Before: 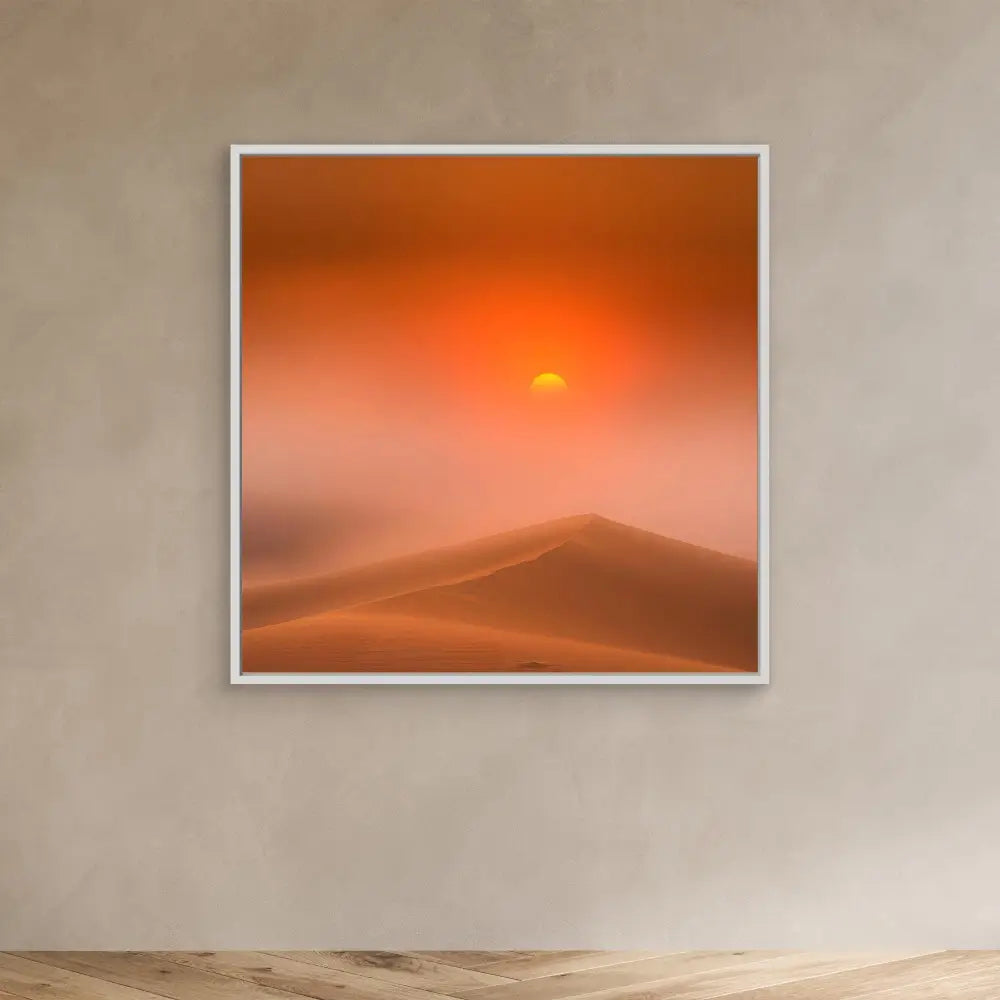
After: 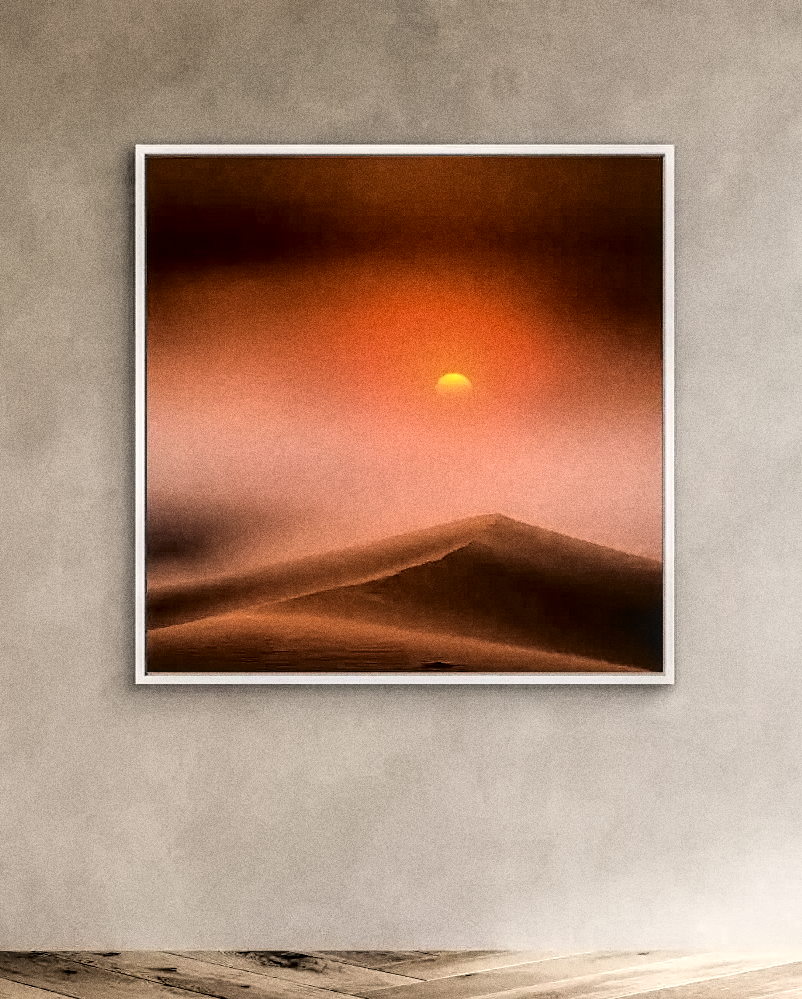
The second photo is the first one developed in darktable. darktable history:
local contrast: detail 130%
grain: coarseness 0.09 ISO, strength 40%
fill light: exposure -2 EV, width 8.6
contrast equalizer: y [[0.5 ×6], [0.5 ×6], [0.5 ×6], [0 ×6], [0, 0.039, 0.251, 0.29, 0.293, 0.292]]
crop and rotate: left 9.597%, right 10.195%
levels: mode automatic, black 0.023%, white 99.97%, levels [0.062, 0.494, 0.925]
filmic rgb: black relative exposure -5 EV, hardness 2.88, contrast 1.2, highlights saturation mix -30%
sharpen: amount 0.2
